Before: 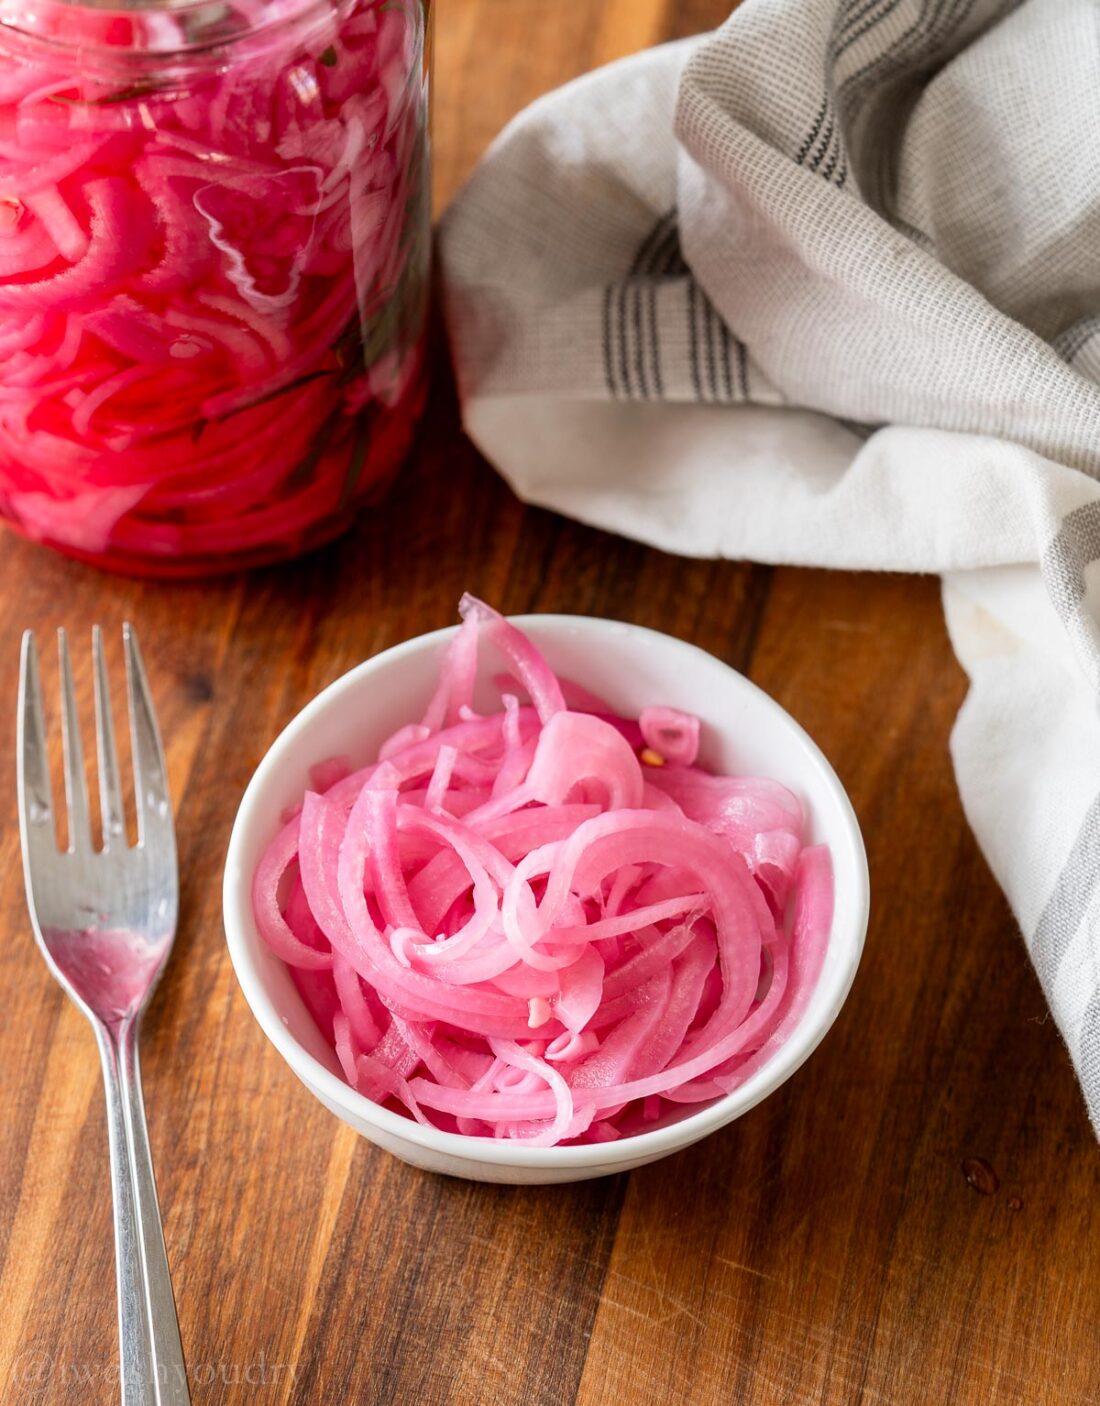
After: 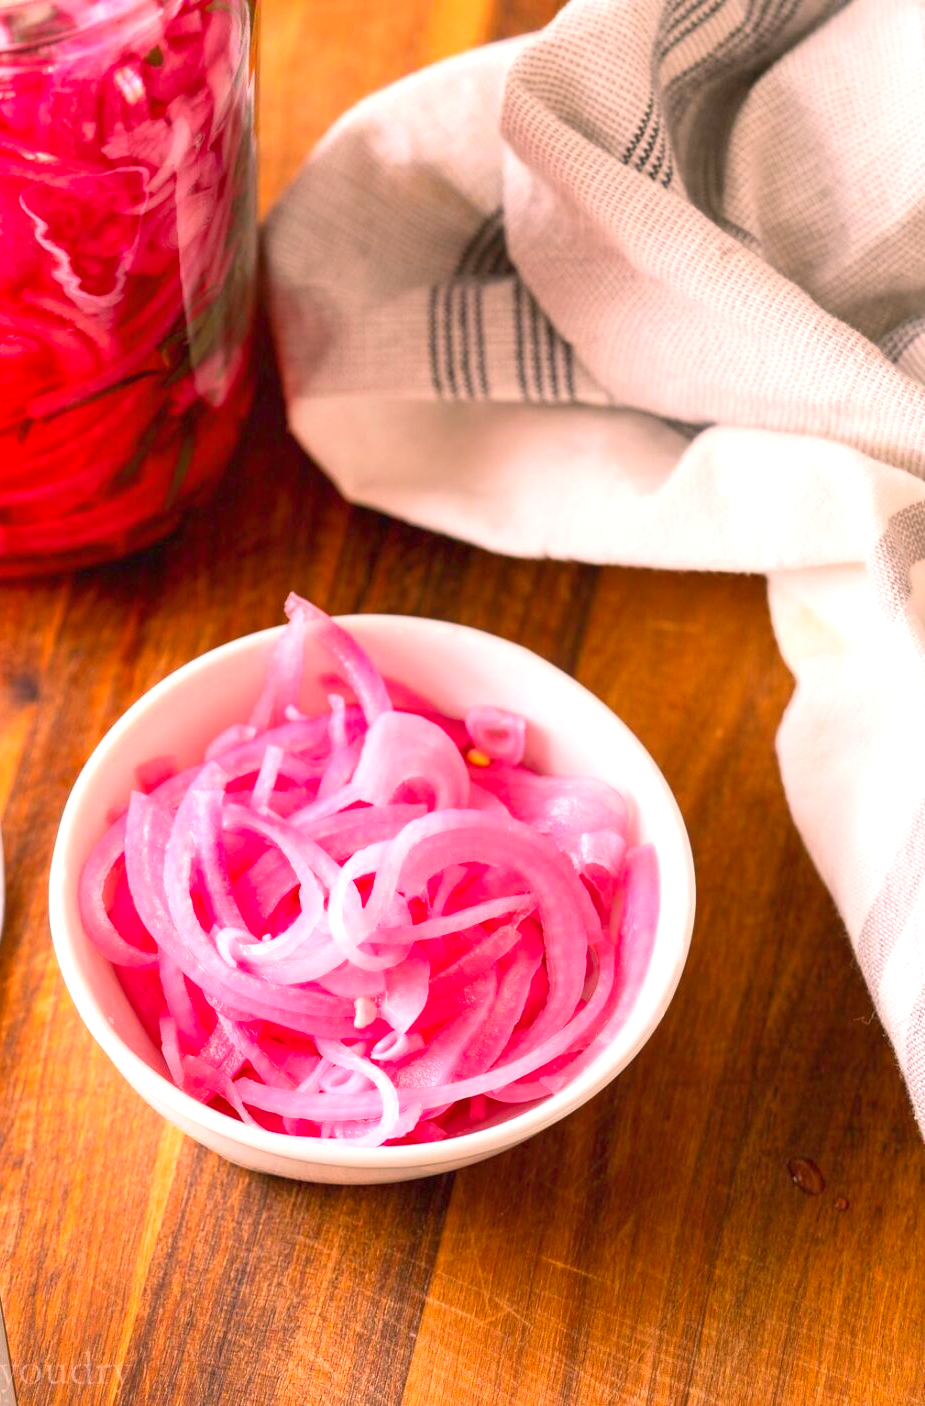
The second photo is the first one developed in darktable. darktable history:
color balance rgb: highlights gain › chroma 4.416%, highlights gain › hue 32.24°, linear chroma grading › global chroma 14.407%, perceptual saturation grading › global saturation 0.088%, perceptual brilliance grading › highlights 10.692%, perceptual brilliance grading › shadows -11.29%, contrast -29.424%
crop: left 15.874%
exposure: black level correction 0, exposure 1.098 EV, compensate highlight preservation false
